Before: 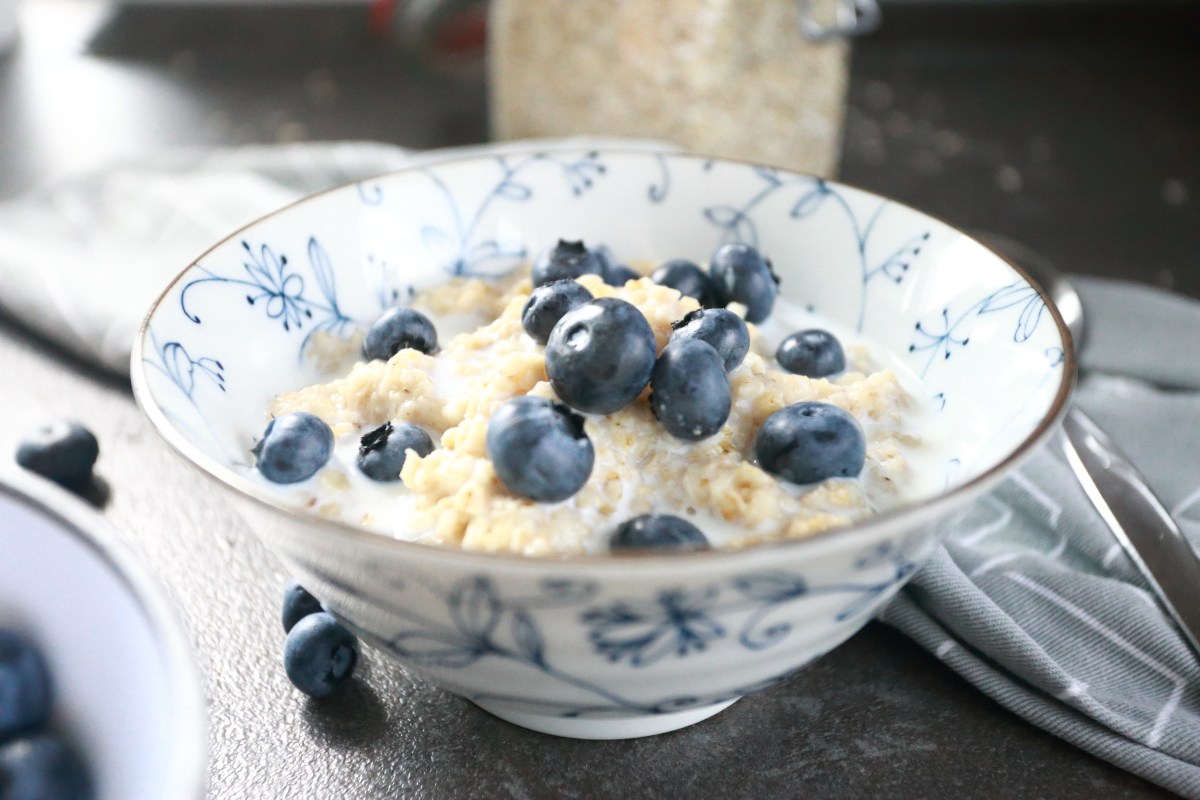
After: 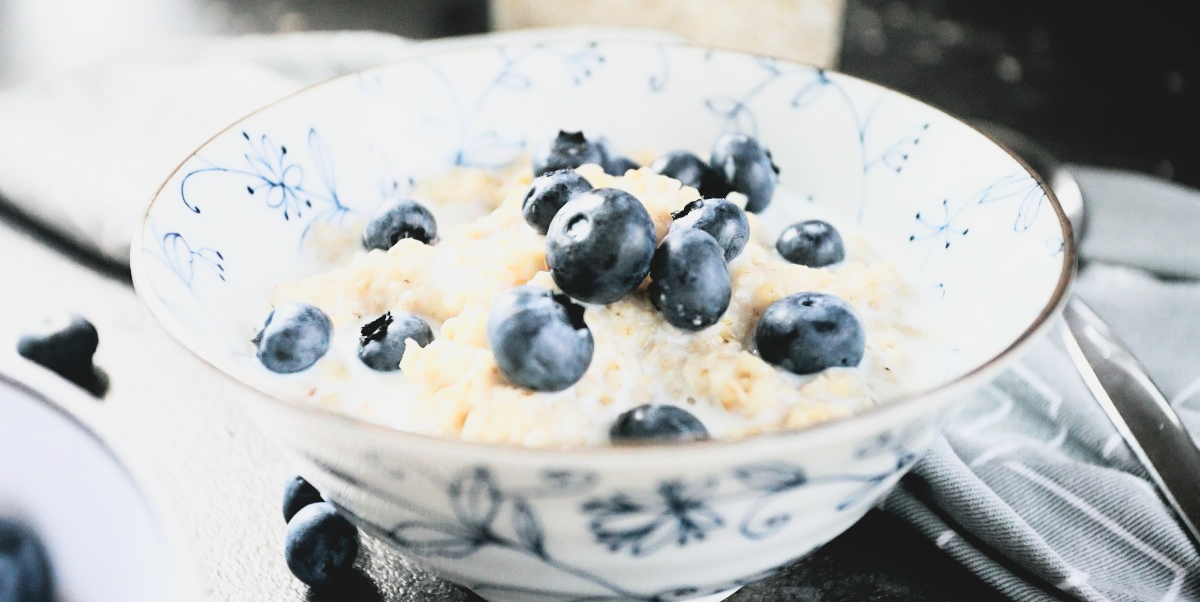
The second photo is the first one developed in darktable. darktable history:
exposure: compensate highlight preservation false
contrast brightness saturation: contrast -0.157, brightness 0.044, saturation -0.119
crop: top 13.858%, bottom 10.779%
tone curve: curves: ch0 [(0, 0) (0.003, 0.036) (0.011, 0.04) (0.025, 0.042) (0.044, 0.052) (0.069, 0.066) (0.1, 0.085) (0.136, 0.106) (0.177, 0.144) (0.224, 0.188) (0.277, 0.241) (0.335, 0.307) (0.399, 0.382) (0.468, 0.466) (0.543, 0.56) (0.623, 0.672) (0.709, 0.772) (0.801, 0.876) (0.898, 0.949) (1, 1)], color space Lab, independent channels, preserve colors none
sharpen: amount 0.205
color balance rgb: shadows lift › luminance -7.98%, shadows lift › chroma 2.104%, shadows lift › hue 162.53°, global offset › luminance 0.228%, global offset › hue 169.69°, perceptual saturation grading › global saturation 0.539%
filmic rgb: black relative exposure -5.13 EV, white relative exposure 3.54 EV, hardness 3.18, contrast 1.394, highlights saturation mix -31.11%
tone equalizer: -8 EV -0.443 EV, -7 EV -0.374 EV, -6 EV -0.299 EV, -5 EV -0.213 EV, -3 EV 0.226 EV, -2 EV 0.314 EV, -1 EV 0.396 EV, +0 EV 0.393 EV, mask exposure compensation -0.49 EV
